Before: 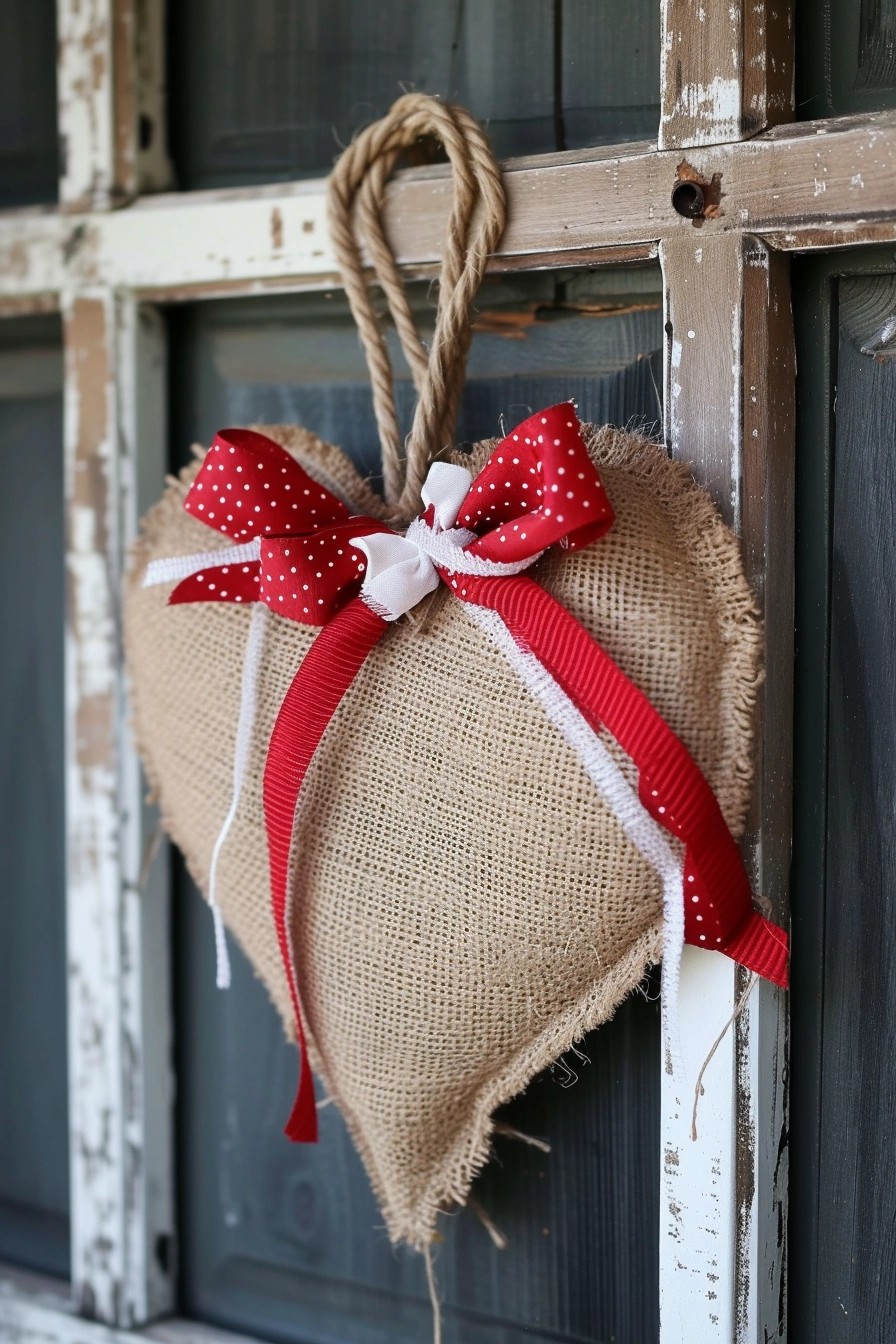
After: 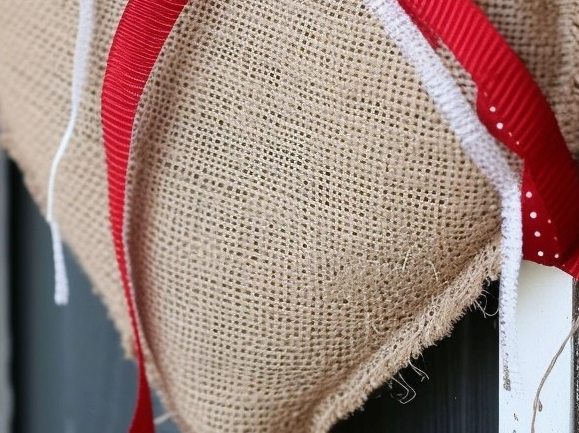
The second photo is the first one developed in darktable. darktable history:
crop: left 18.086%, top 50.929%, right 17.29%, bottom 16.834%
